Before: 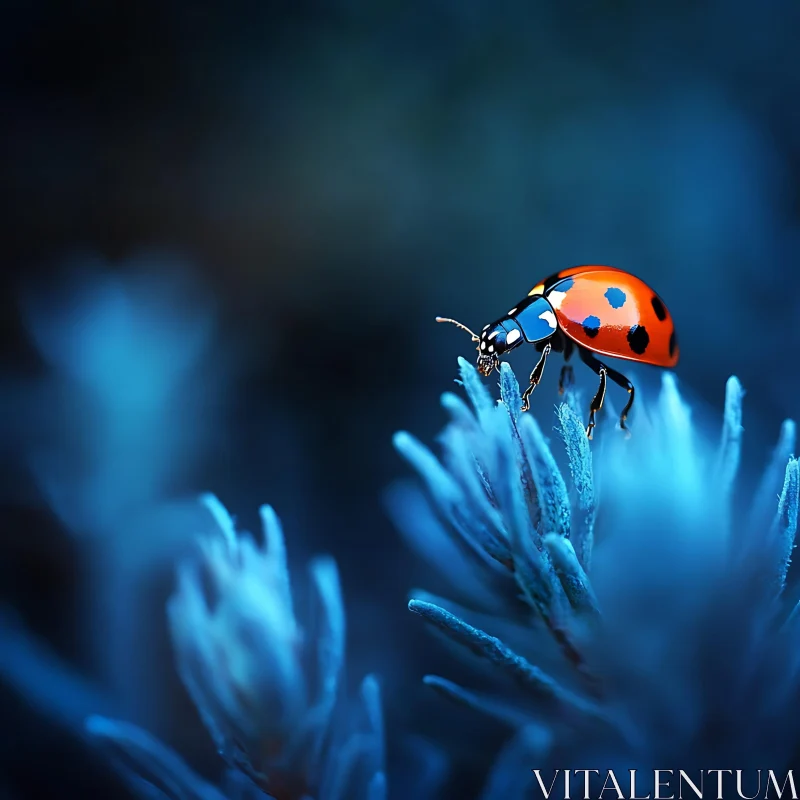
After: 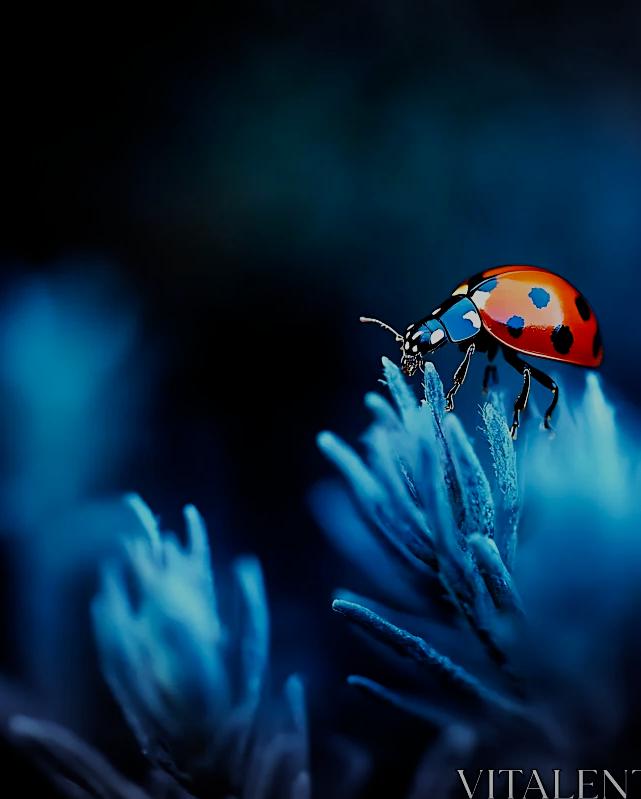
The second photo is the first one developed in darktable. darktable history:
filmic rgb: middle gray luminance 29%, black relative exposure -10.3 EV, white relative exposure 5.5 EV, threshold 6 EV, target black luminance 0%, hardness 3.95, latitude 2.04%, contrast 1.132, highlights saturation mix 5%, shadows ↔ highlights balance 15.11%, preserve chrominance no, color science v3 (2019), use custom middle-gray values true, iterations of high-quality reconstruction 0, enable highlight reconstruction true
crop and rotate: left 9.597%, right 10.195%
sharpen: amount 0.2
vignetting: fall-off start 100%, brightness -0.282, width/height ratio 1.31
